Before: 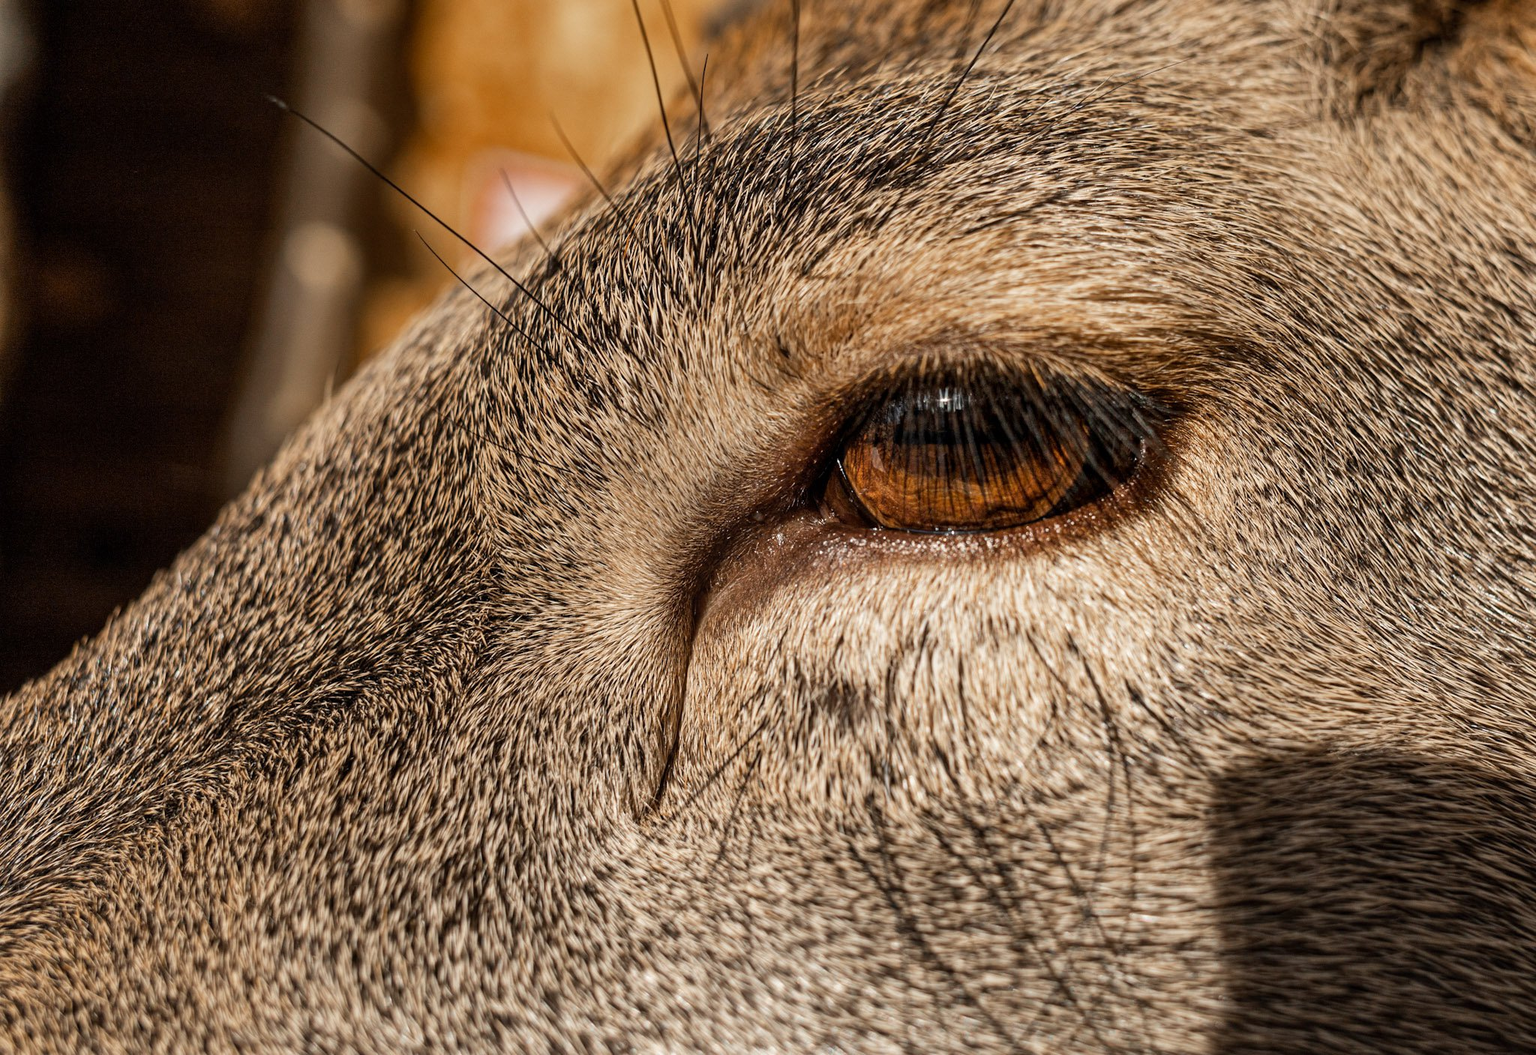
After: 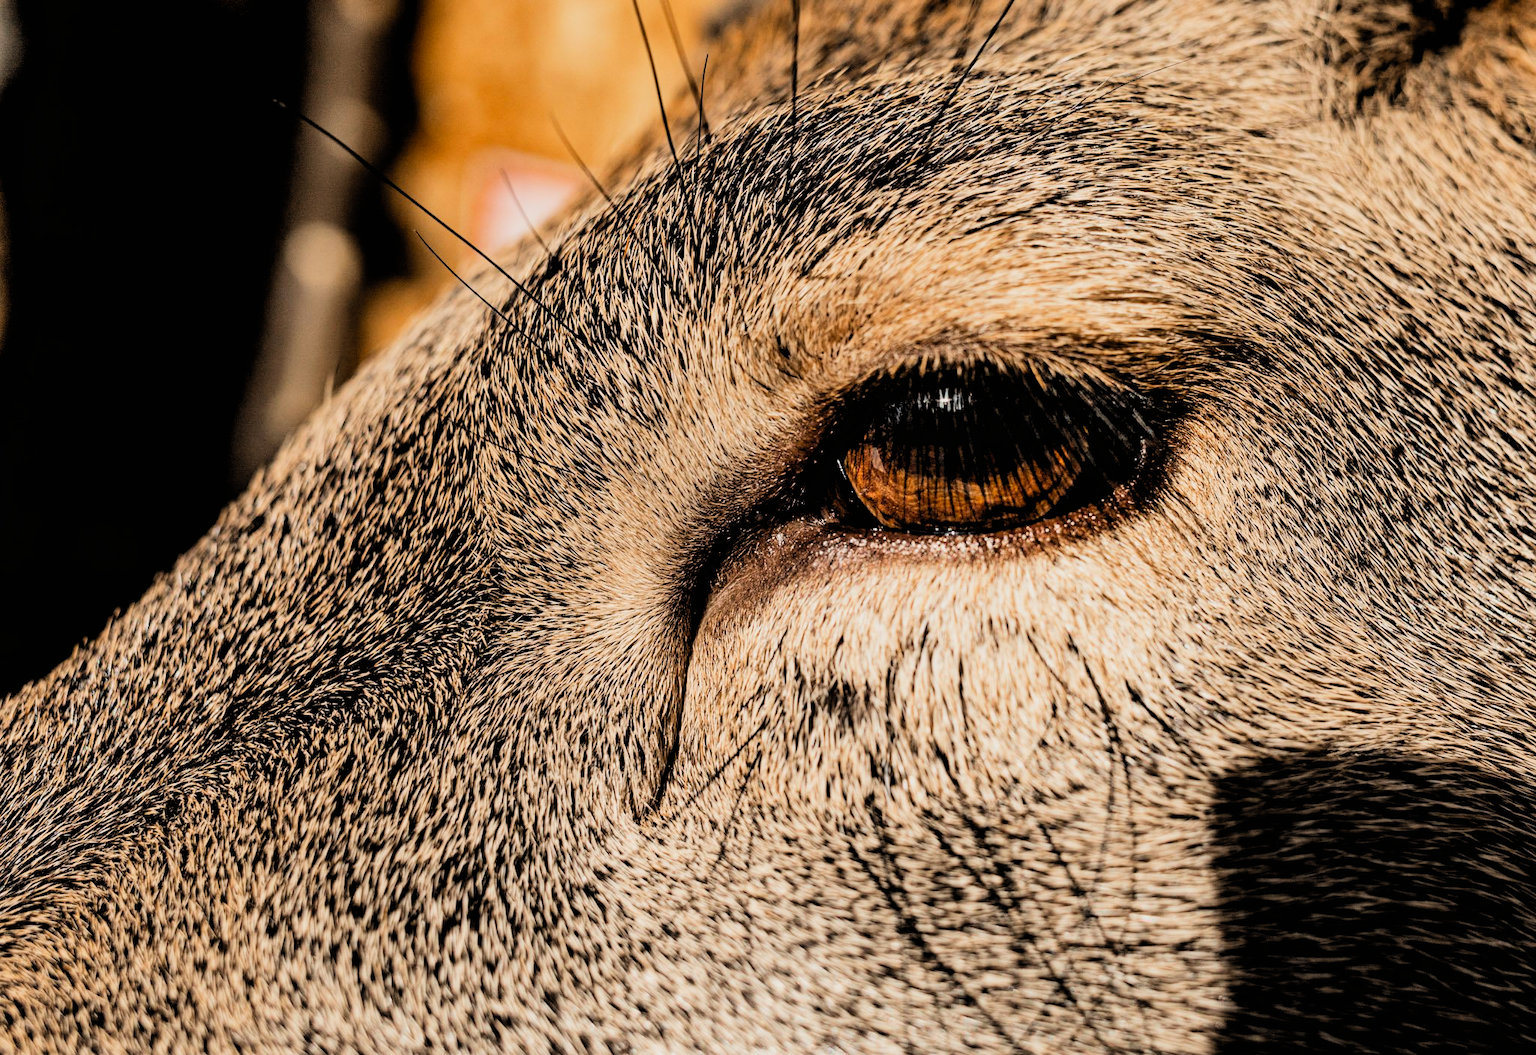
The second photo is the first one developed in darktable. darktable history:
filmic rgb: black relative exposure -2.78 EV, white relative exposure 4.56 EV, hardness 1.78, contrast 1.239
contrast brightness saturation: contrast 0.201, brightness 0.156, saturation 0.229
